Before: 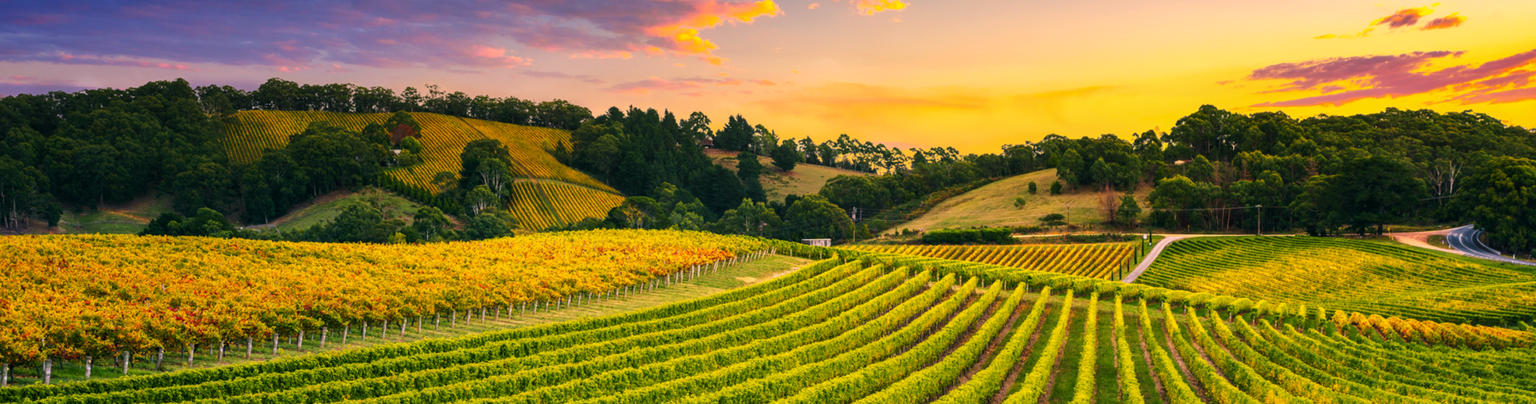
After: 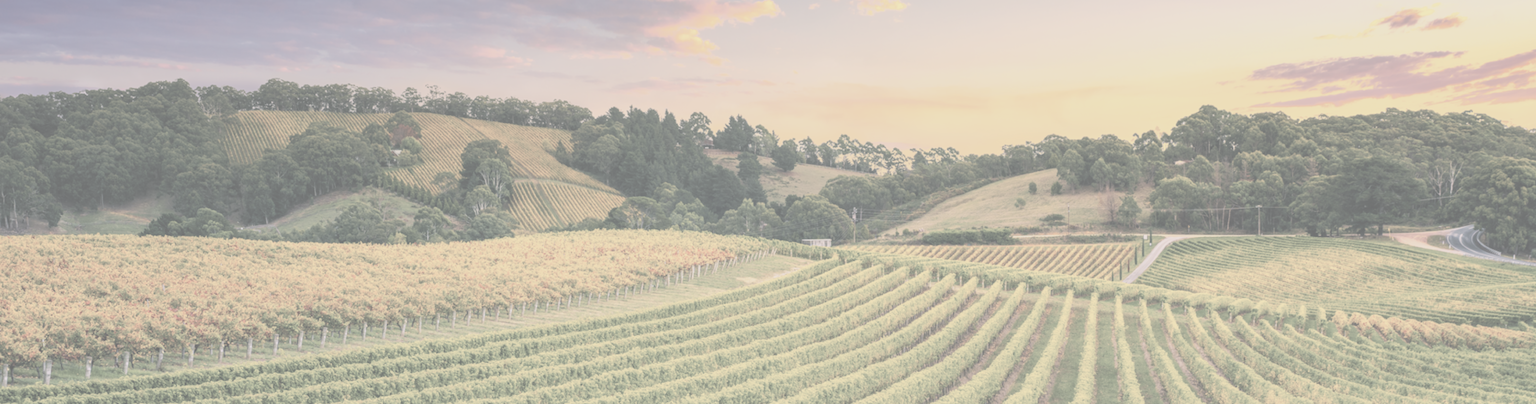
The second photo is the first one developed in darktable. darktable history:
contrast brightness saturation: contrast -0.306, brightness 0.733, saturation -0.762
